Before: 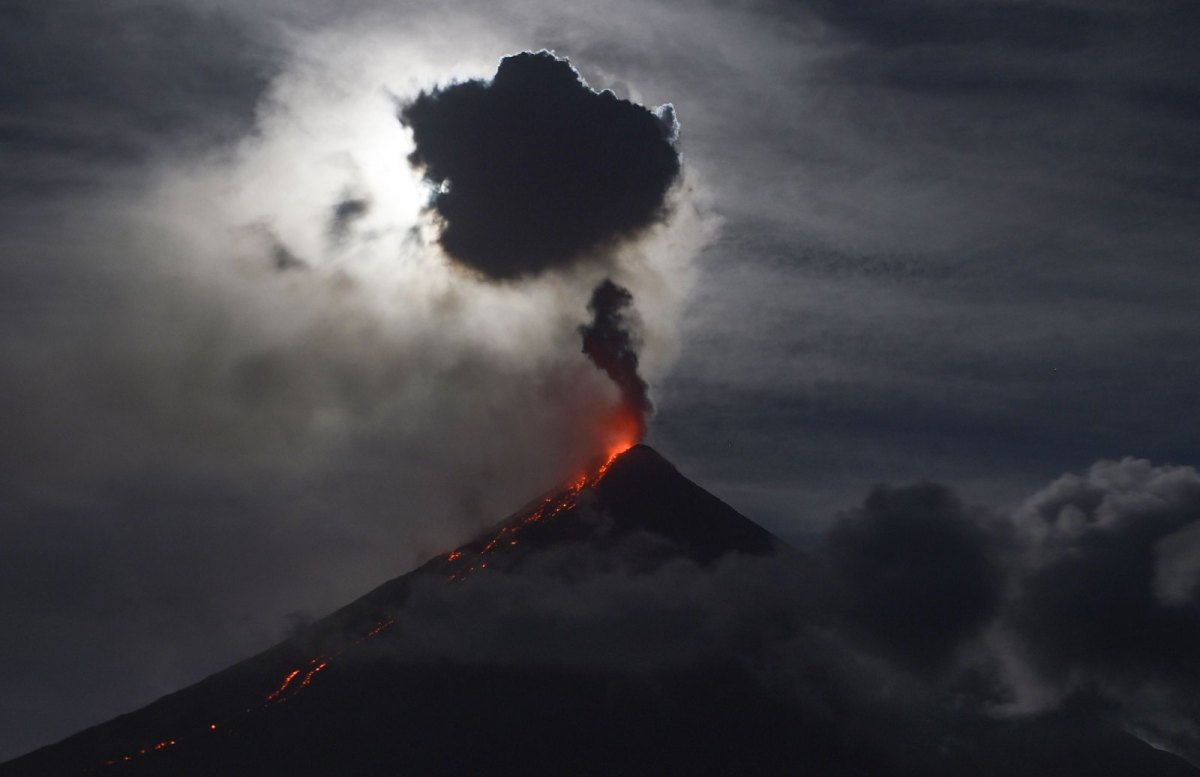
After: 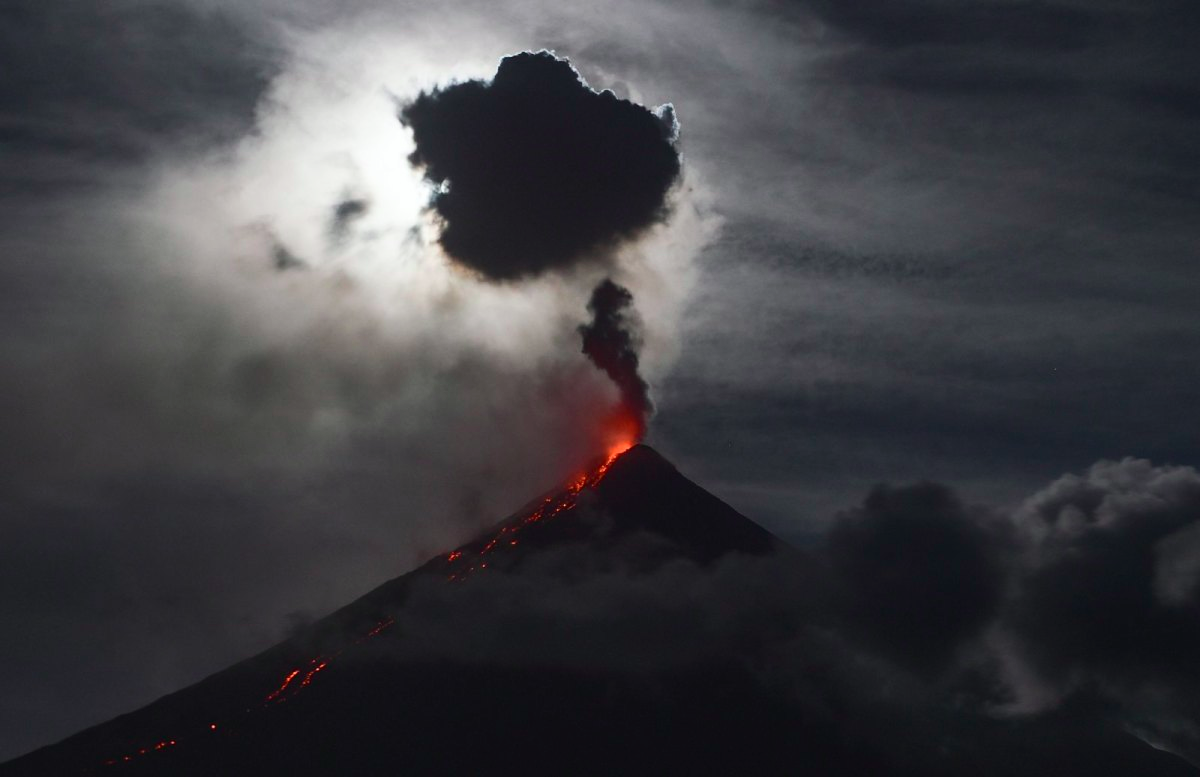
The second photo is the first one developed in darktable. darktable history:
tone curve: curves: ch0 [(0, 0.01) (0.037, 0.032) (0.131, 0.108) (0.275, 0.258) (0.483, 0.512) (0.61, 0.661) (0.696, 0.742) (0.792, 0.834) (0.911, 0.936) (0.997, 0.995)]; ch1 [(0, 0) (0.308, 0.29) (0.425, 0.411) (0.503, 0.502) (0.529, 0.543) (0.683, 0.706) (0.746, 0.77) (1, 1)]; ch2 [(0, 0) (0.225, 0.214) (0.334, 0.339) (0.401, 0.415) (0.485, 0.487) (0.502, 0.502) (0.525, 0.523) (0.545, 0.552) (0.587, 0.61) (0.636, 0.654) (0.711, 0.729) (0.845, 0.855) (0.998, 0.977)], color space Lab, independent channels, preserve colors none
